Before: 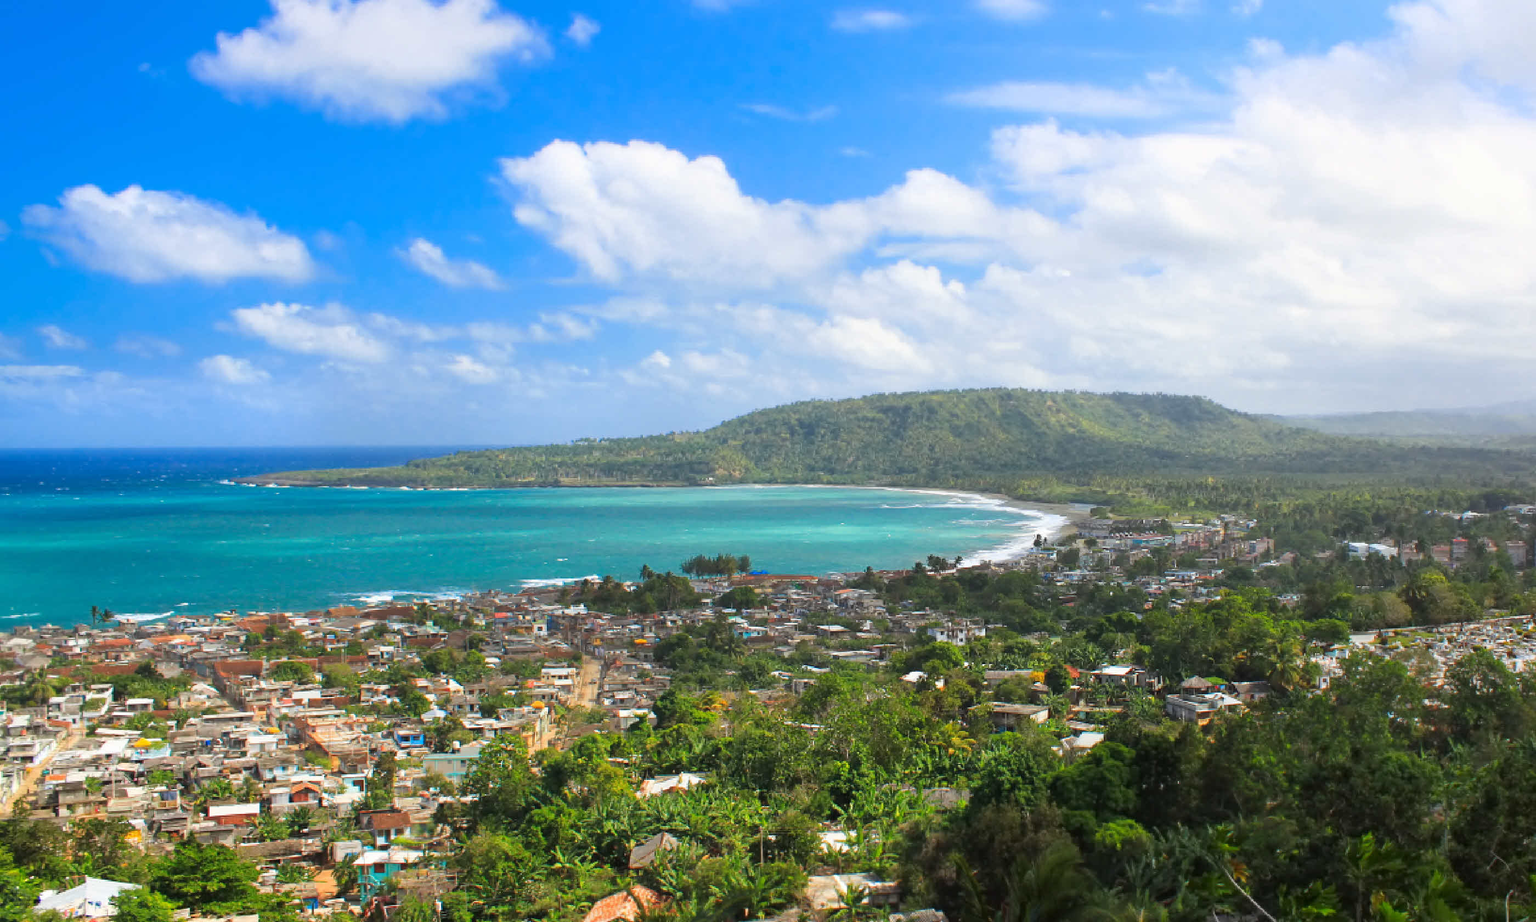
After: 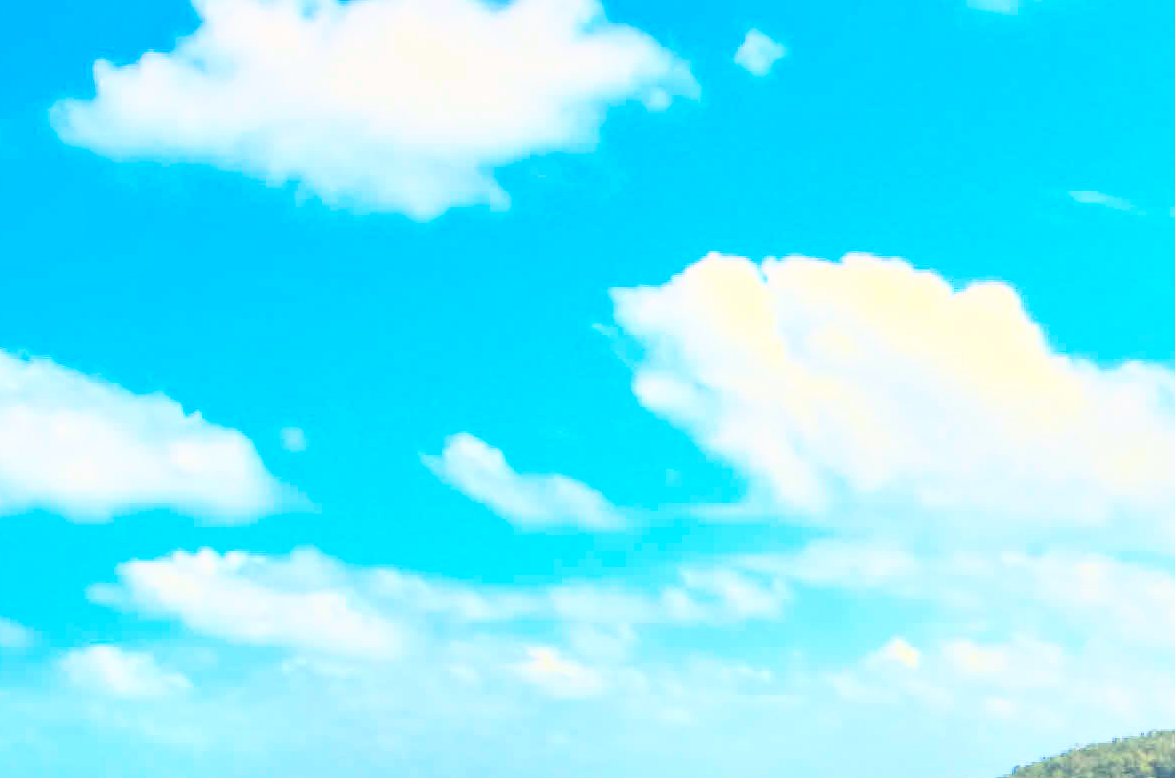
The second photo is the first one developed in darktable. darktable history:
crop and rotate: left 10.817%, top 0.062%, right 47.194%, bottom 53.626%
contrast equalizer: octaves 7, y [[0.6 ×6], [0.55 ×6], [0 ×6], [0 ×6], [0 ×6]], mix 0.15
shadows and highlights: shadows 37.27, highlights -28.18, soften with gaussian
contrast brightness saturation: contrast 0.43, brightness 0.56, saturation -0.19
white balance: red 1.029, blue 0.92
color contrast: green-magenta contrast 1.55, blue-yellow contrast 1.83
color balance: output saturation 120%
